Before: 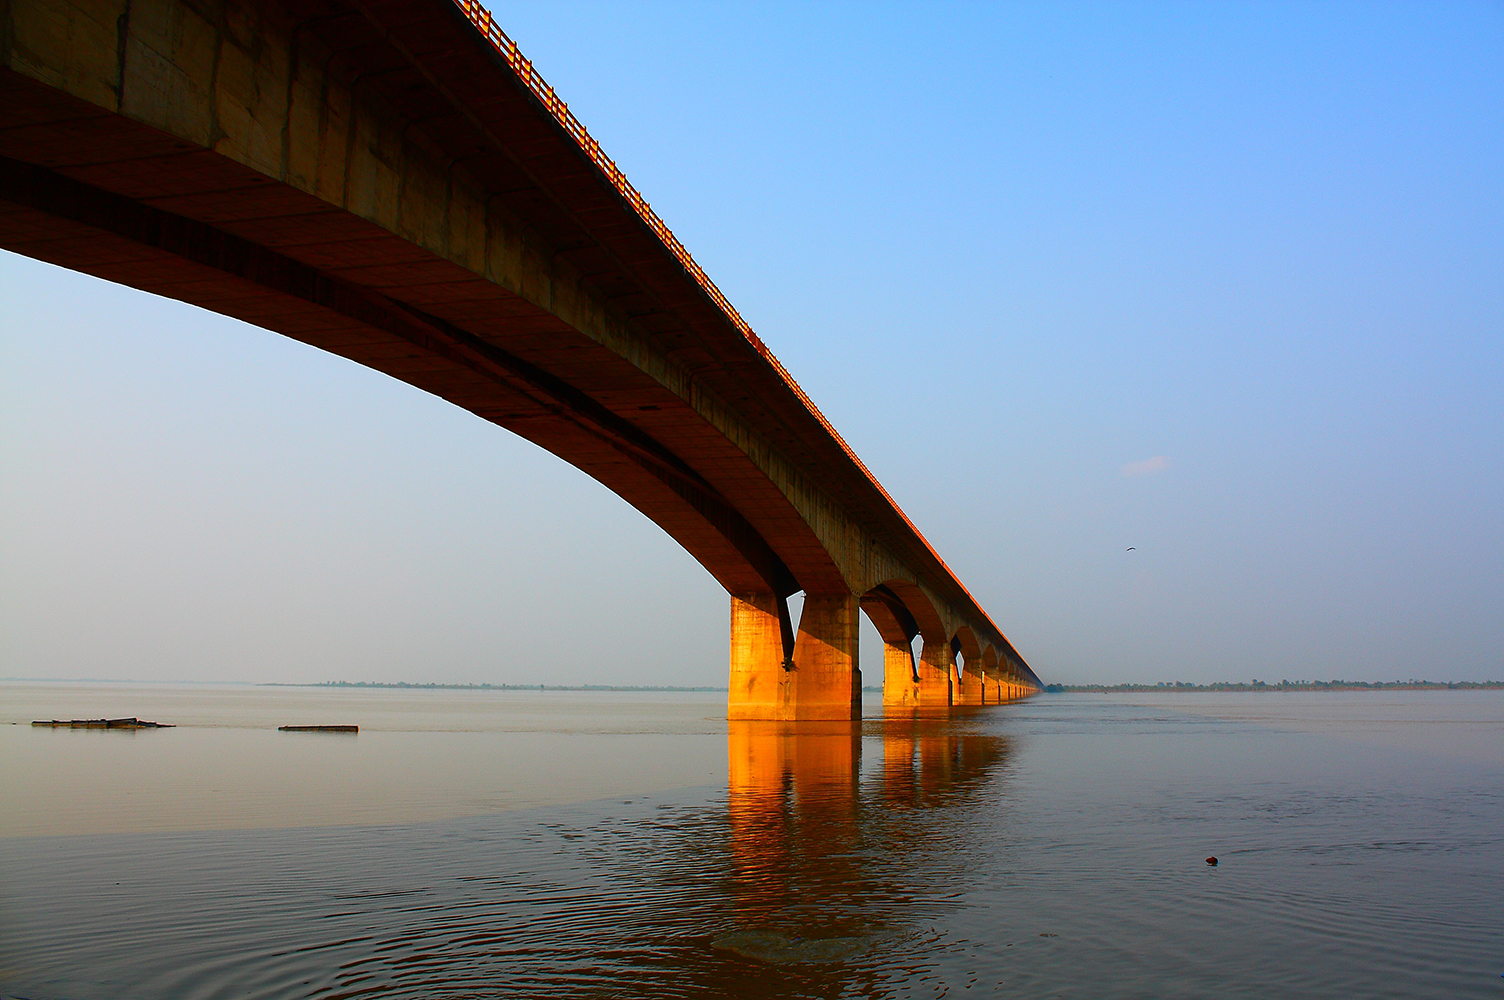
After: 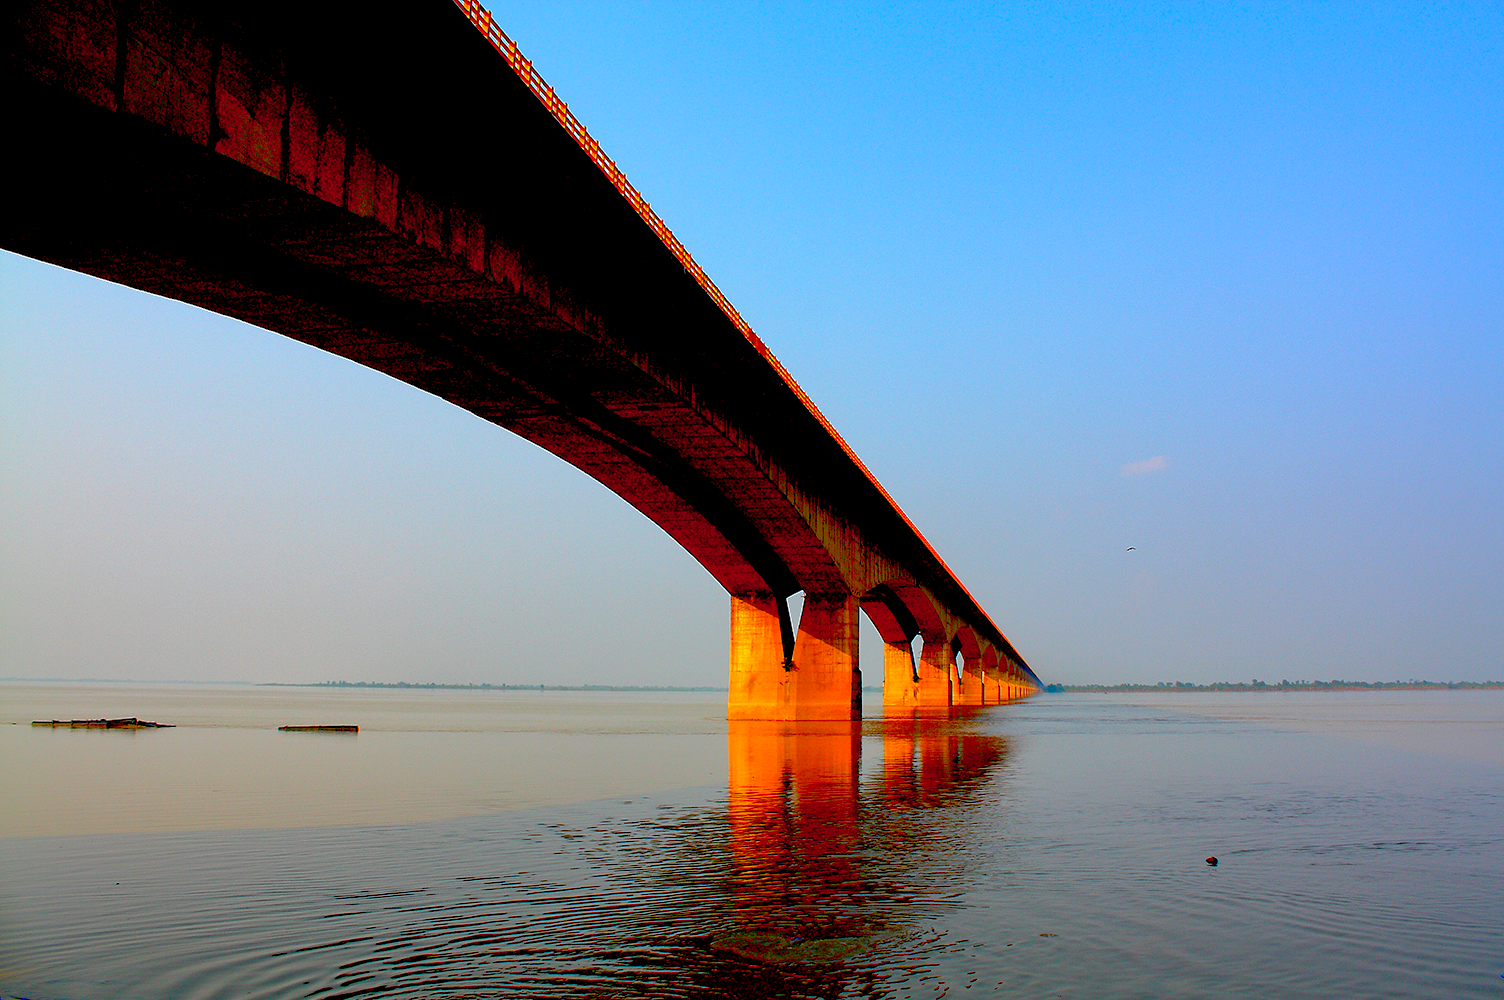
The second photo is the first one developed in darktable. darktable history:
levels: levels [0, 0.43, 0.984]
exposure: compensate highlight preservation false
base curve: curves: ch0 [(0.017, 0) (0.425, 0.441) (0.844, 0.933) (1, 1)], preserve colors none
shadows and highlights: shadows 39.75, highlights -59.73
